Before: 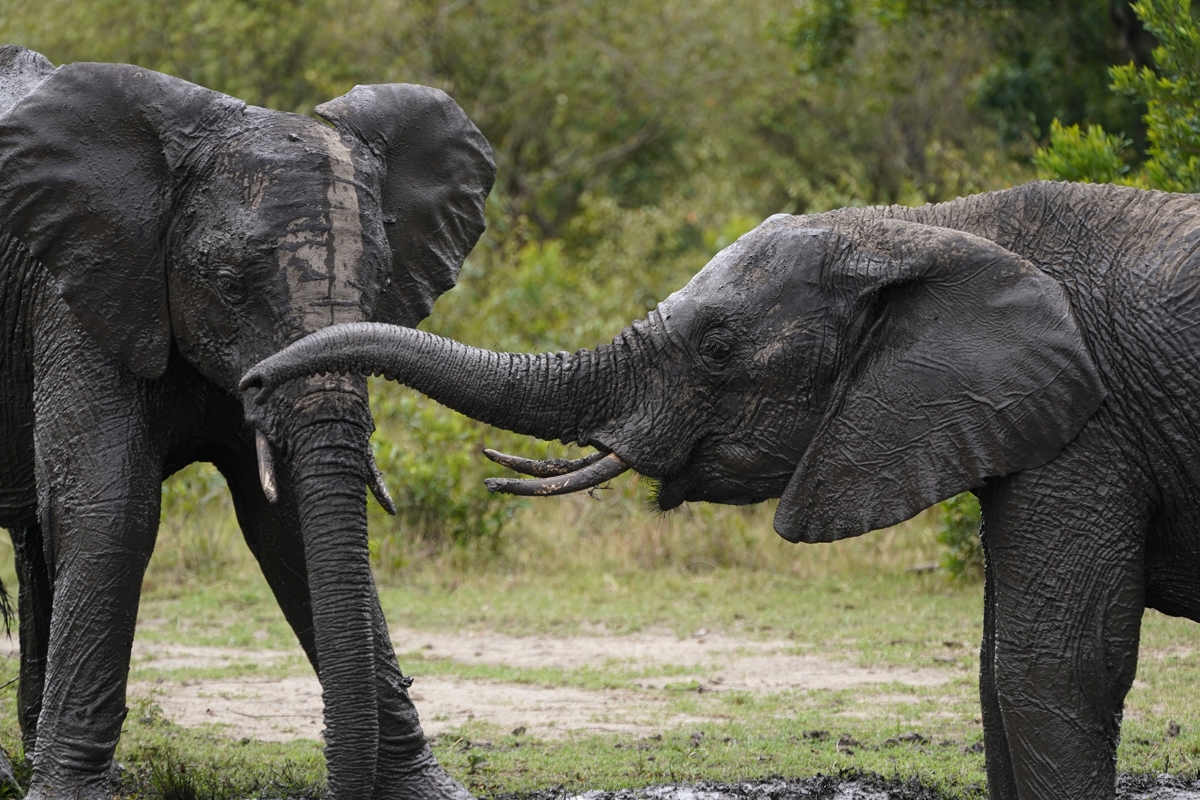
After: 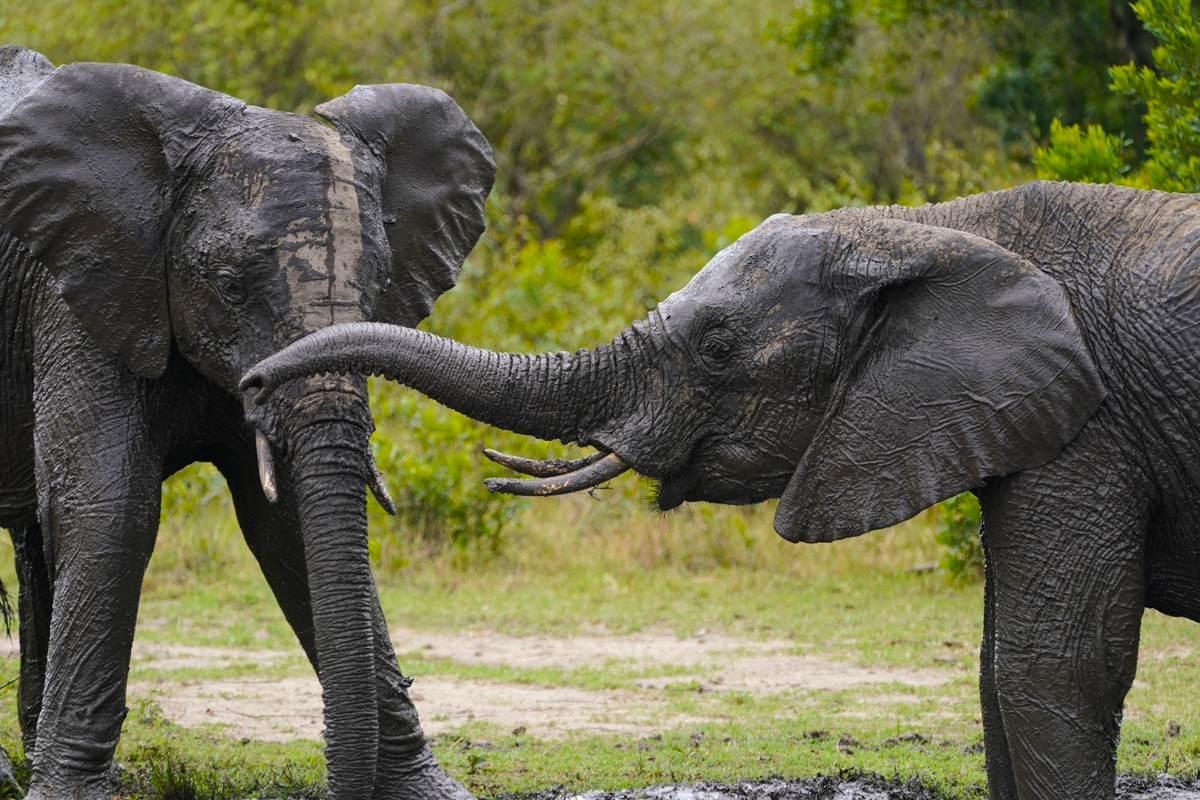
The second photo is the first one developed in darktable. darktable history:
bloom: size 13.65%, threshold 98.39%, strength 4.82%
color balance rgb: perceptual saturation grading › global saturation 25%, perceptual brilliance grading › mid-tones 10%, perceptual brilliance grading › shadows 15%, global vibrance 20%
